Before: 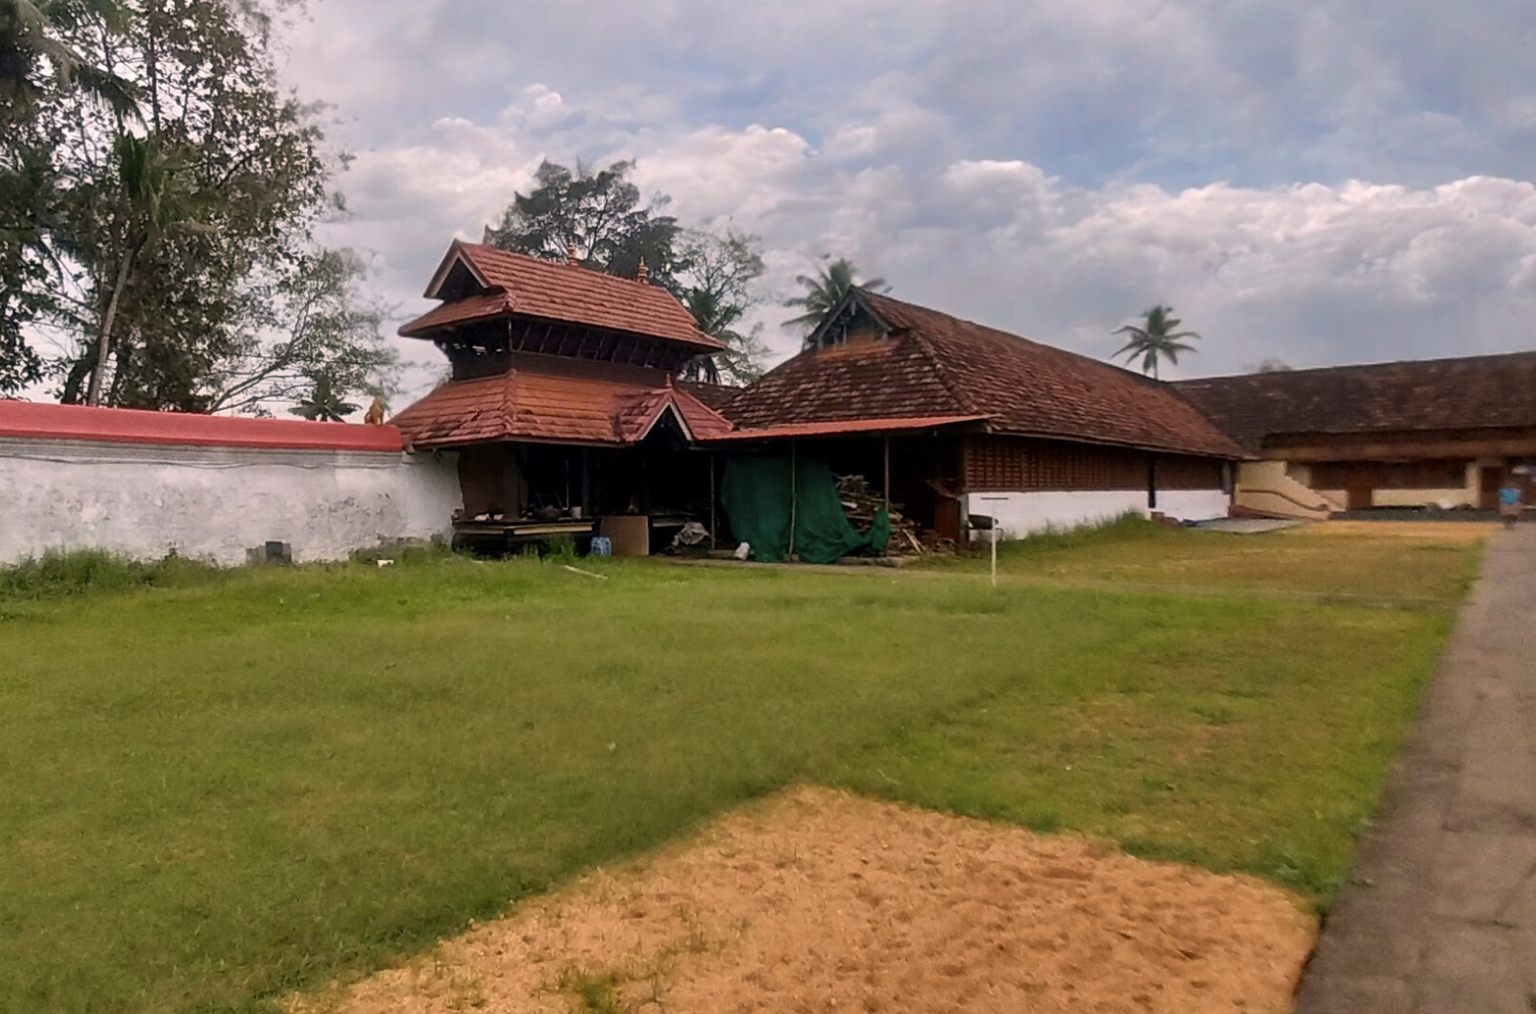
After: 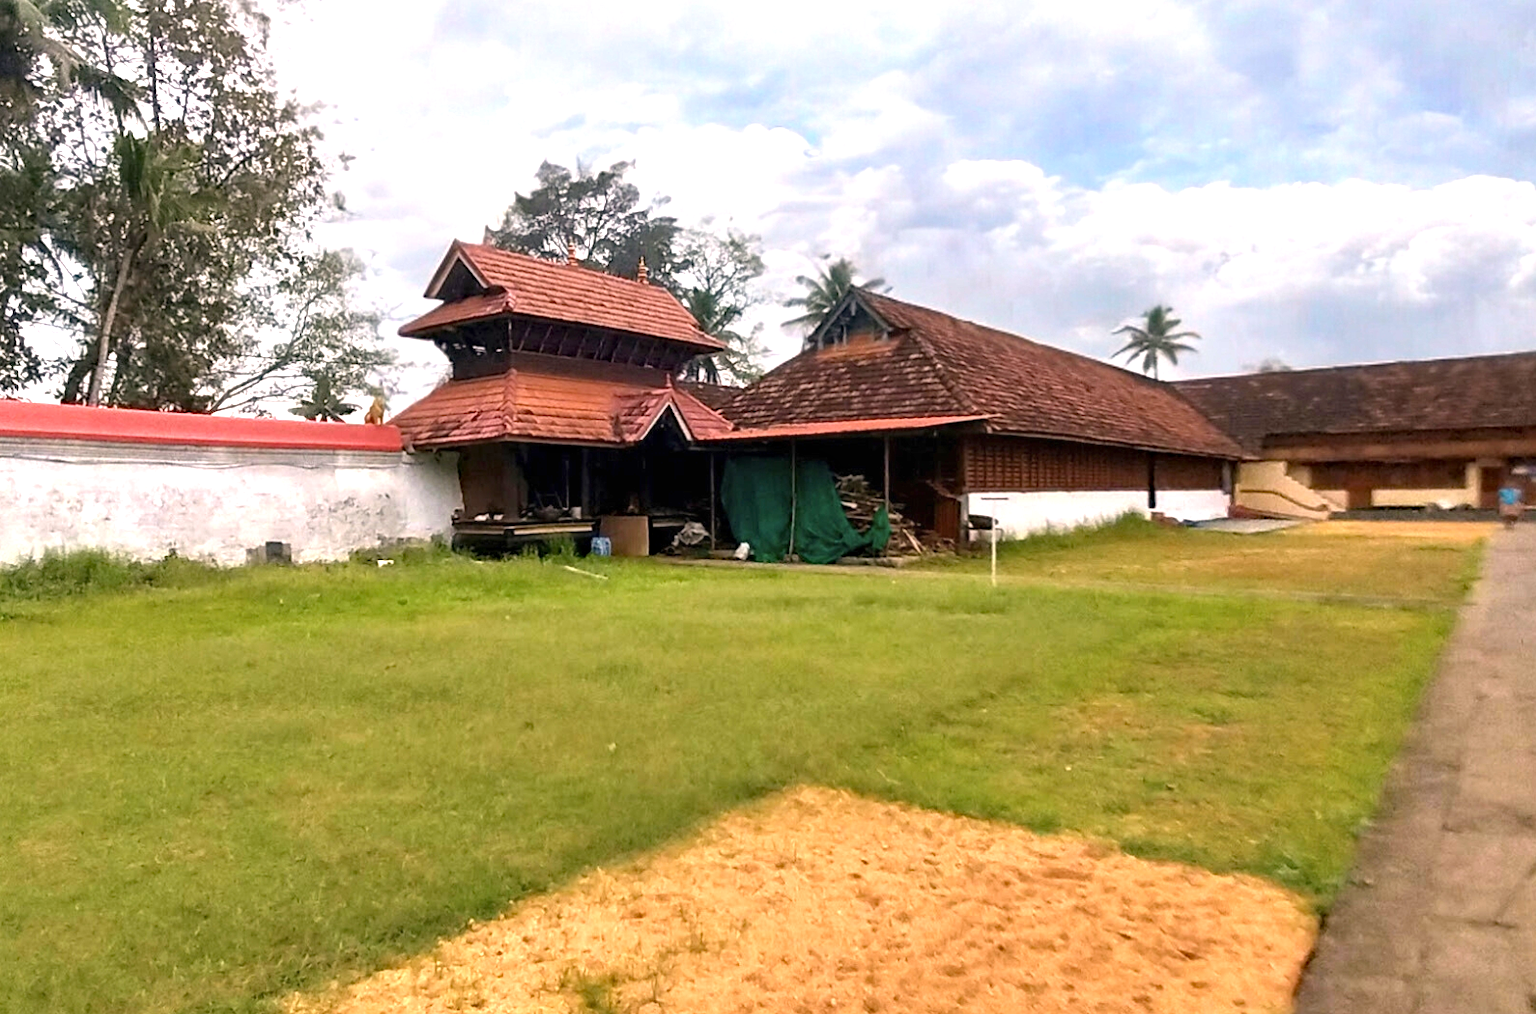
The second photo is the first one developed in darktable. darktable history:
exposure: black level correction 0, exposure 1.2 EV, compensate highlight preservation false
haze removal: strength 0.25, distance 0.25, compatibility mode true, adaptive false
